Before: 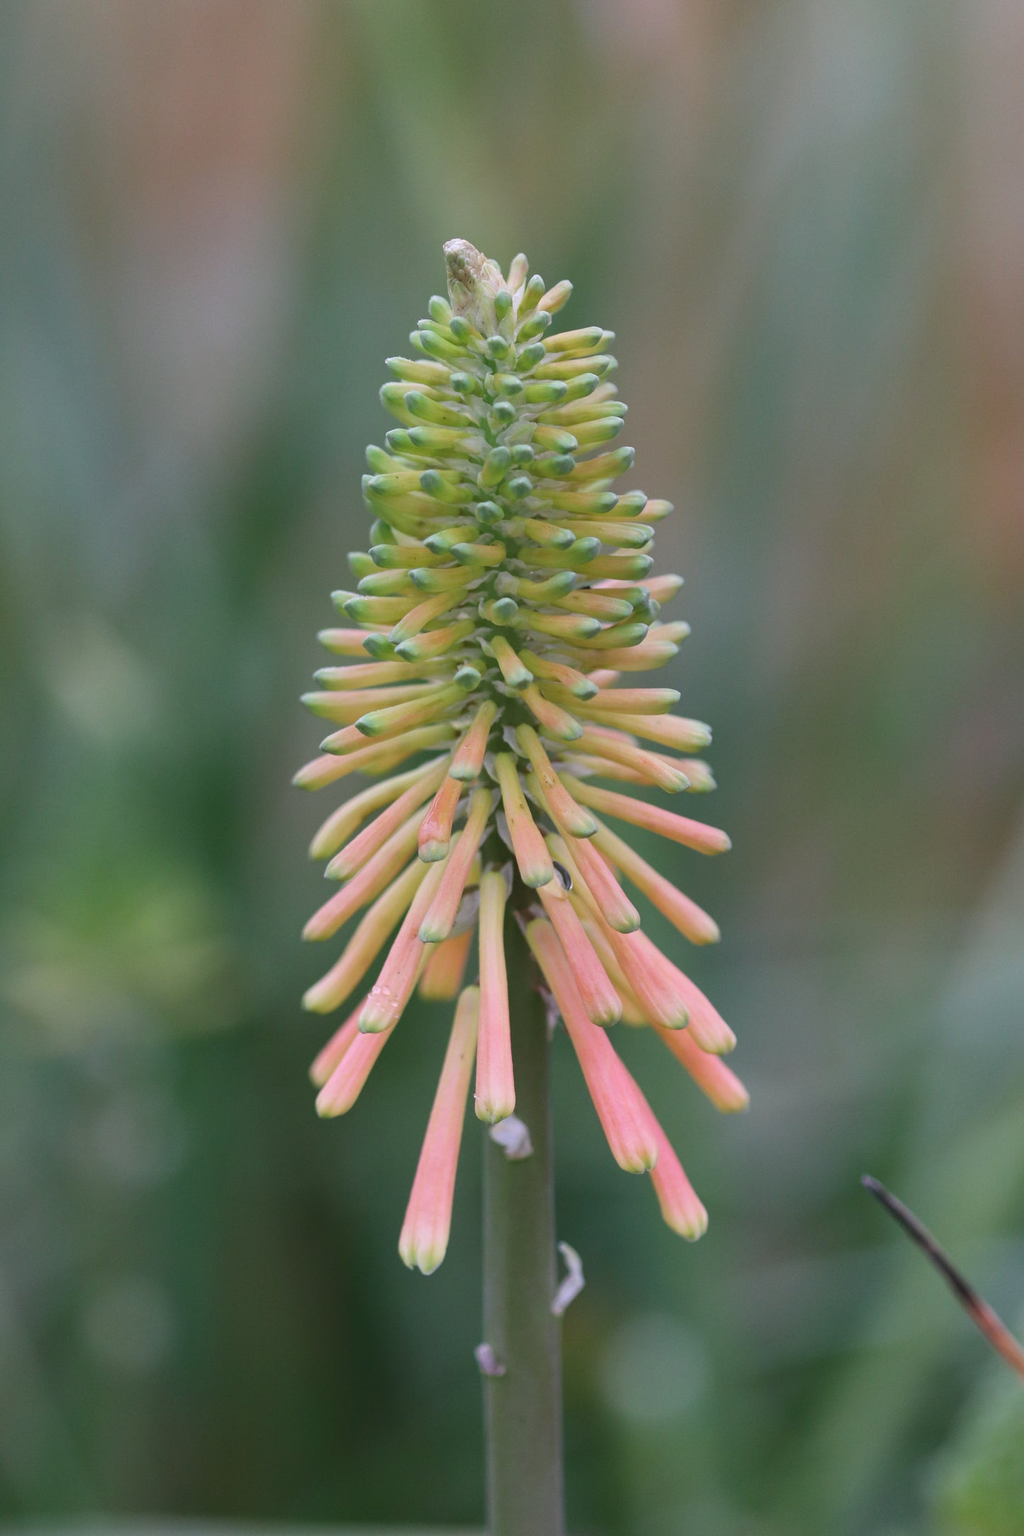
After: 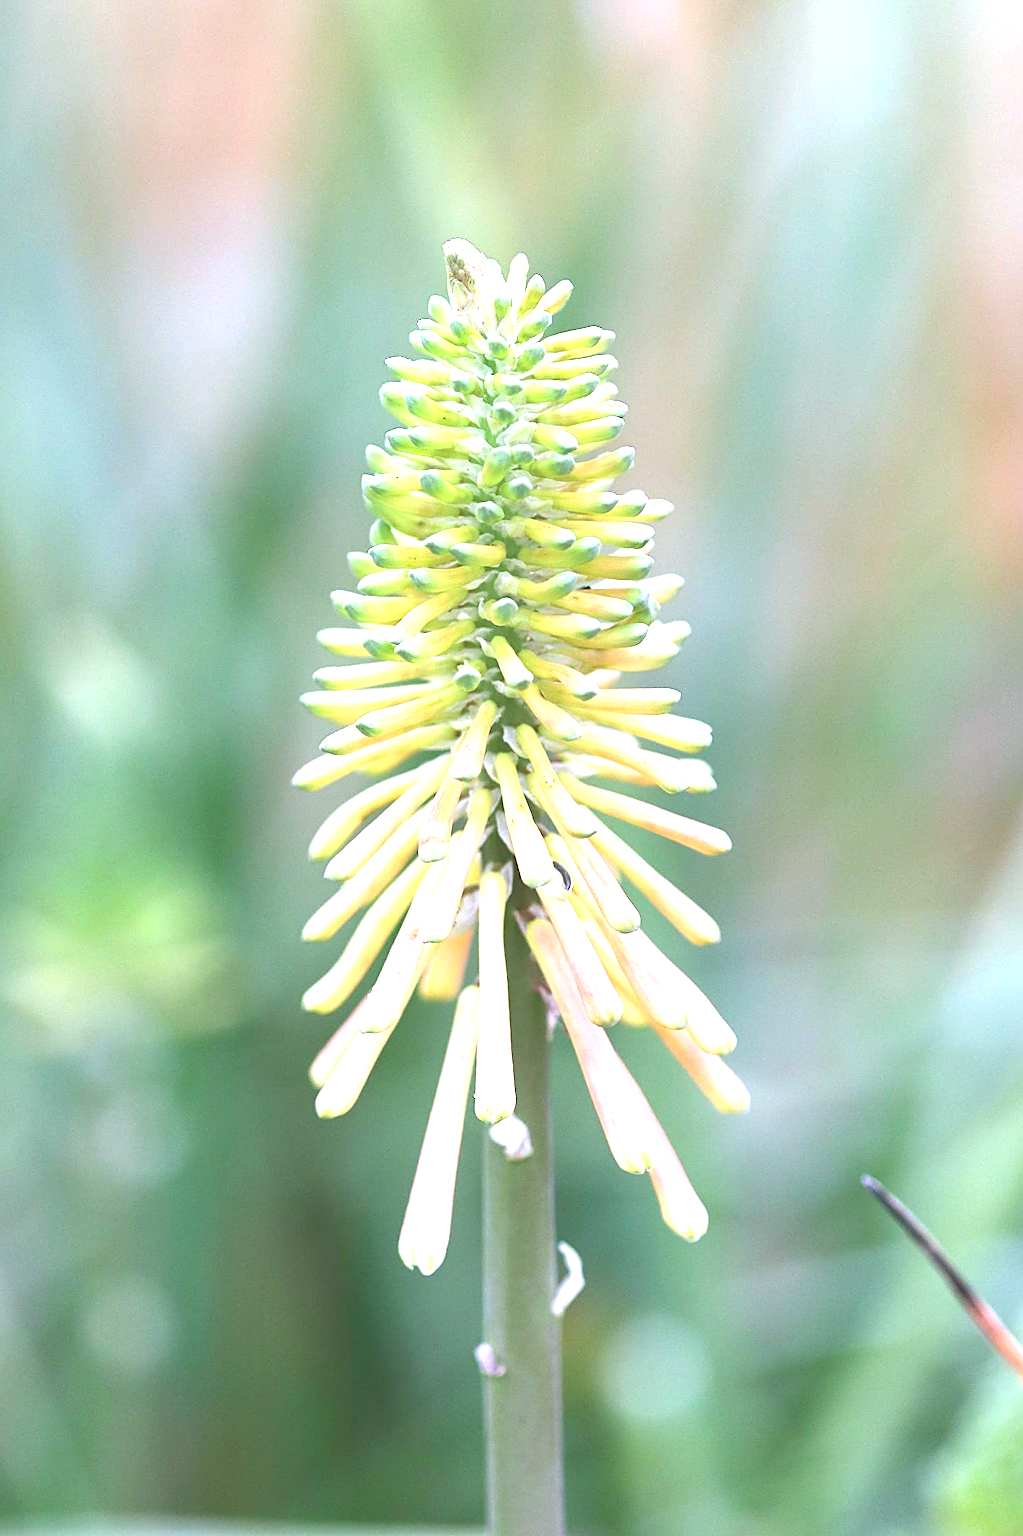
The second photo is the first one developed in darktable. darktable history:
sharpen: amount 0.75
exposure: black level correction 0, exposure 1.9 EV, compensate highlight preservation false
white balance: red 0.967, blue 1.049
